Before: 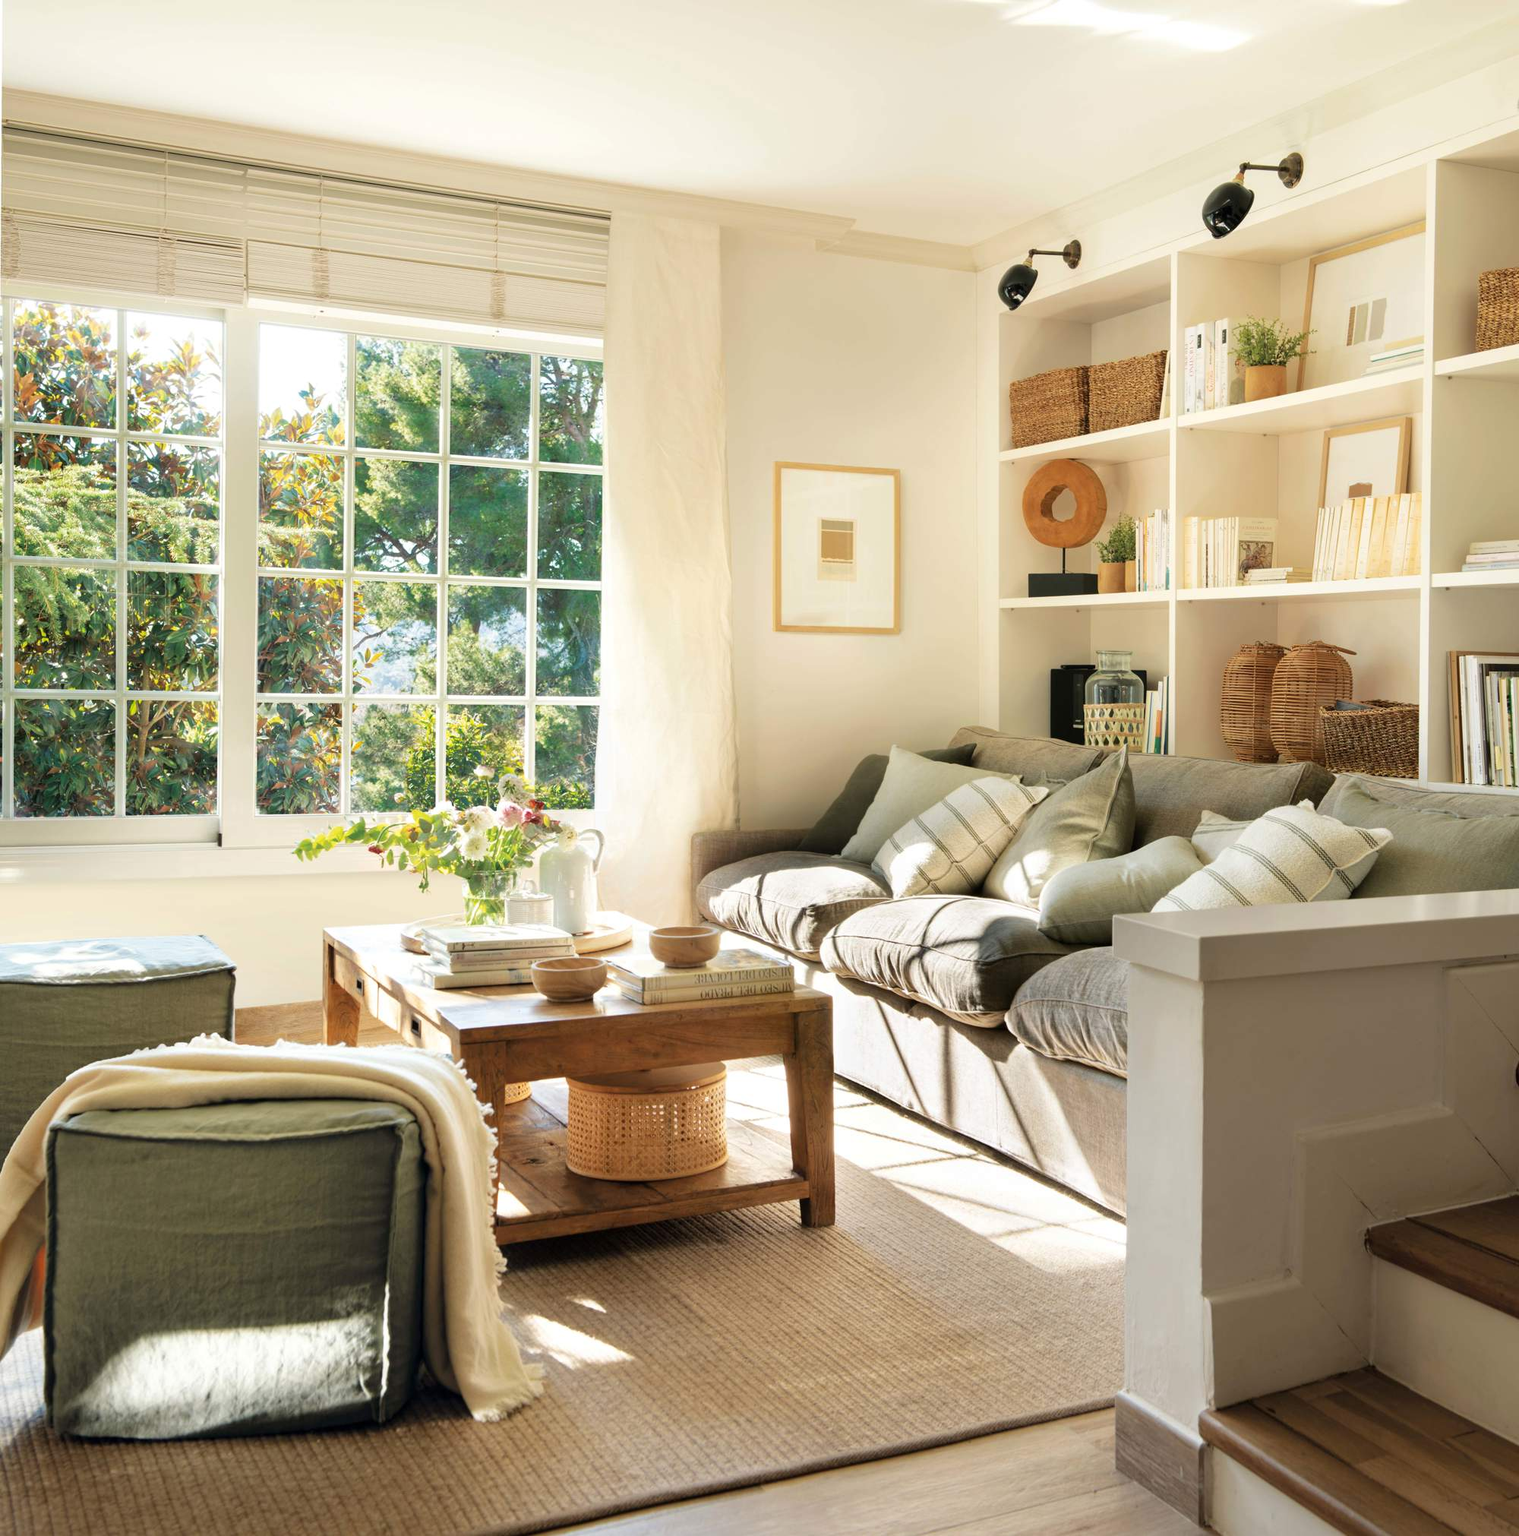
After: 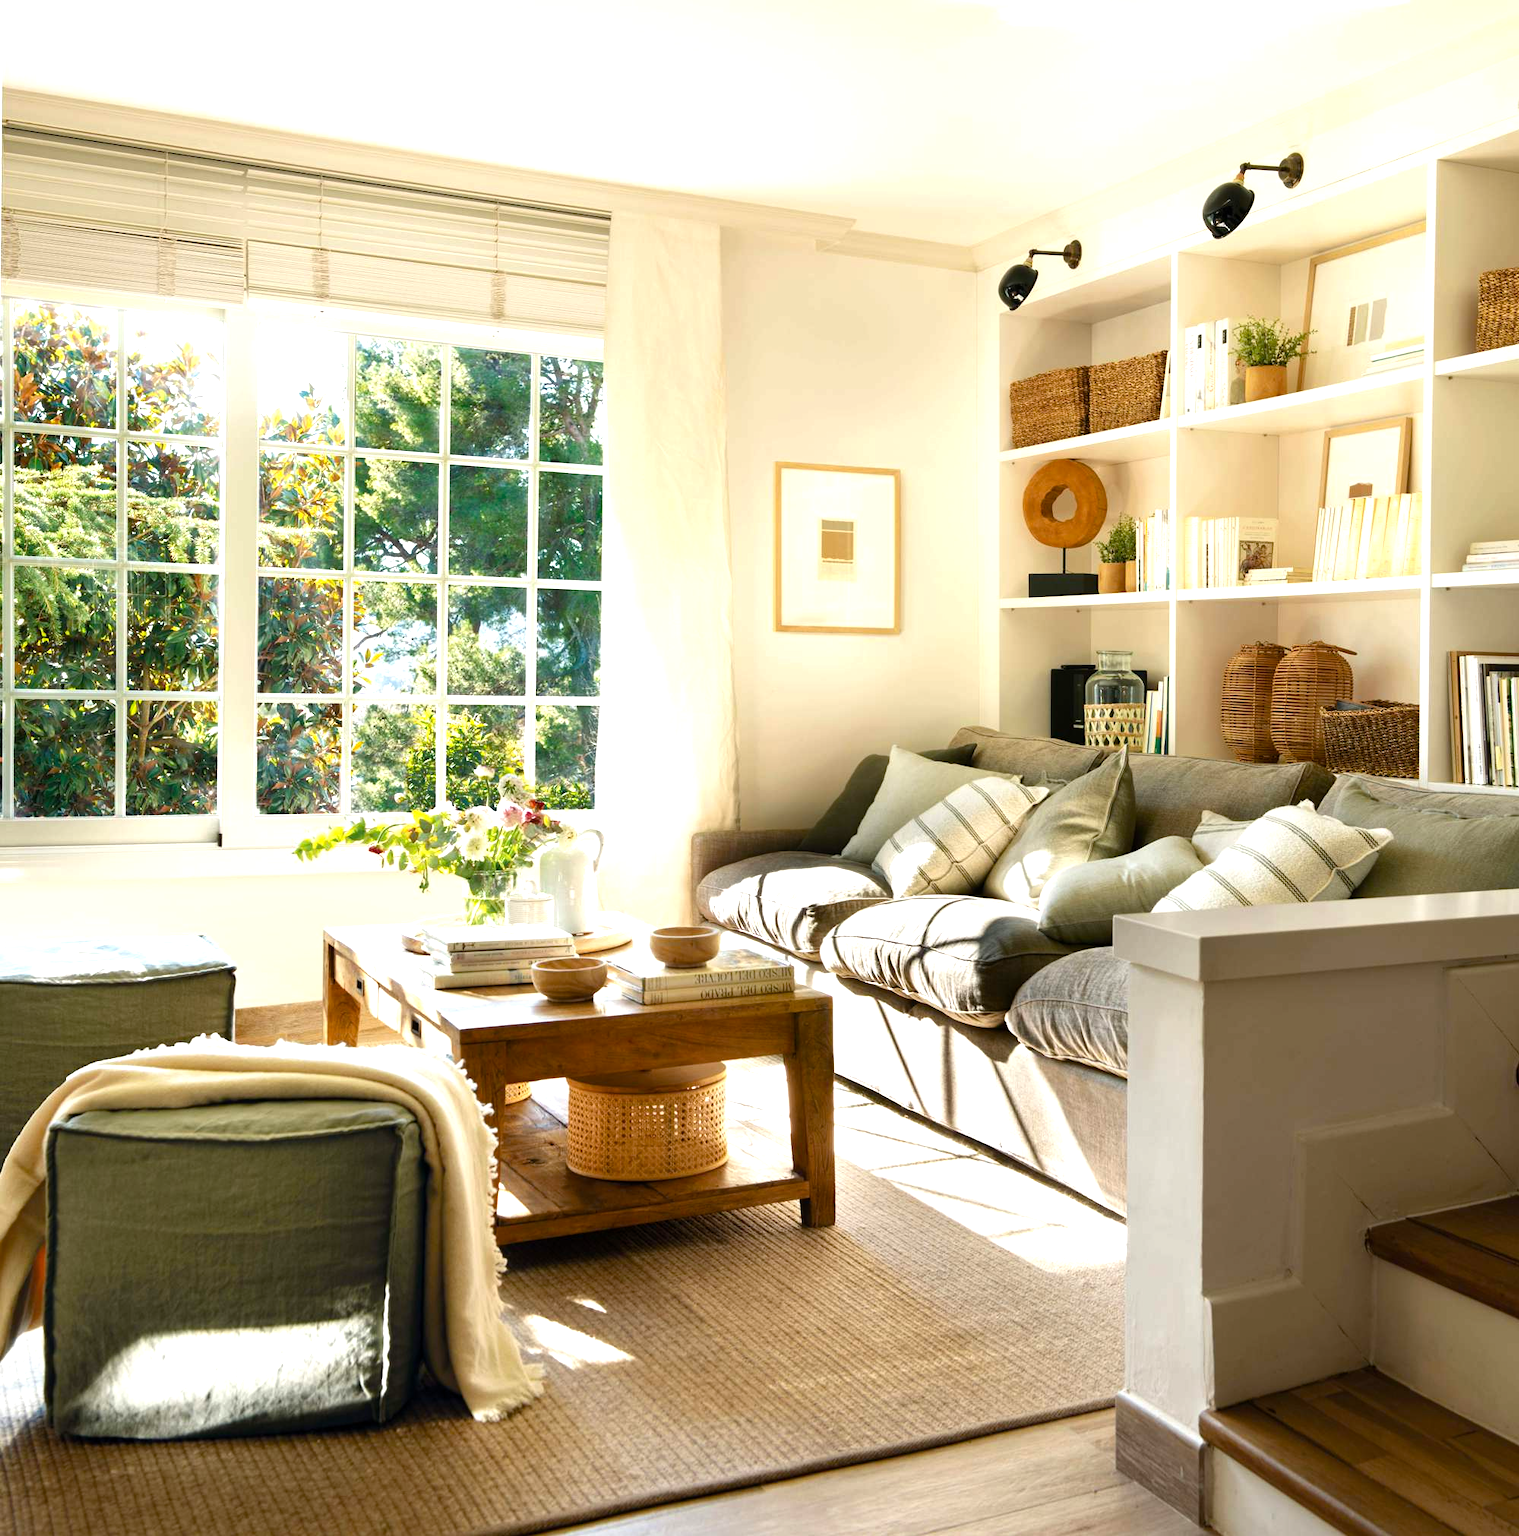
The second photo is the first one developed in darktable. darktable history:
color balance rgb: perceptual saturation grading › global saturation 24.92%, perceptual saturation grading › highlights -28.438%, perceptual saturation grading › shadows 33.407%, perceptual brilliance grading › global brilliance 14.742%, perceptual brilliance grading › shadows -34.836%, global vibrance 9.949%
